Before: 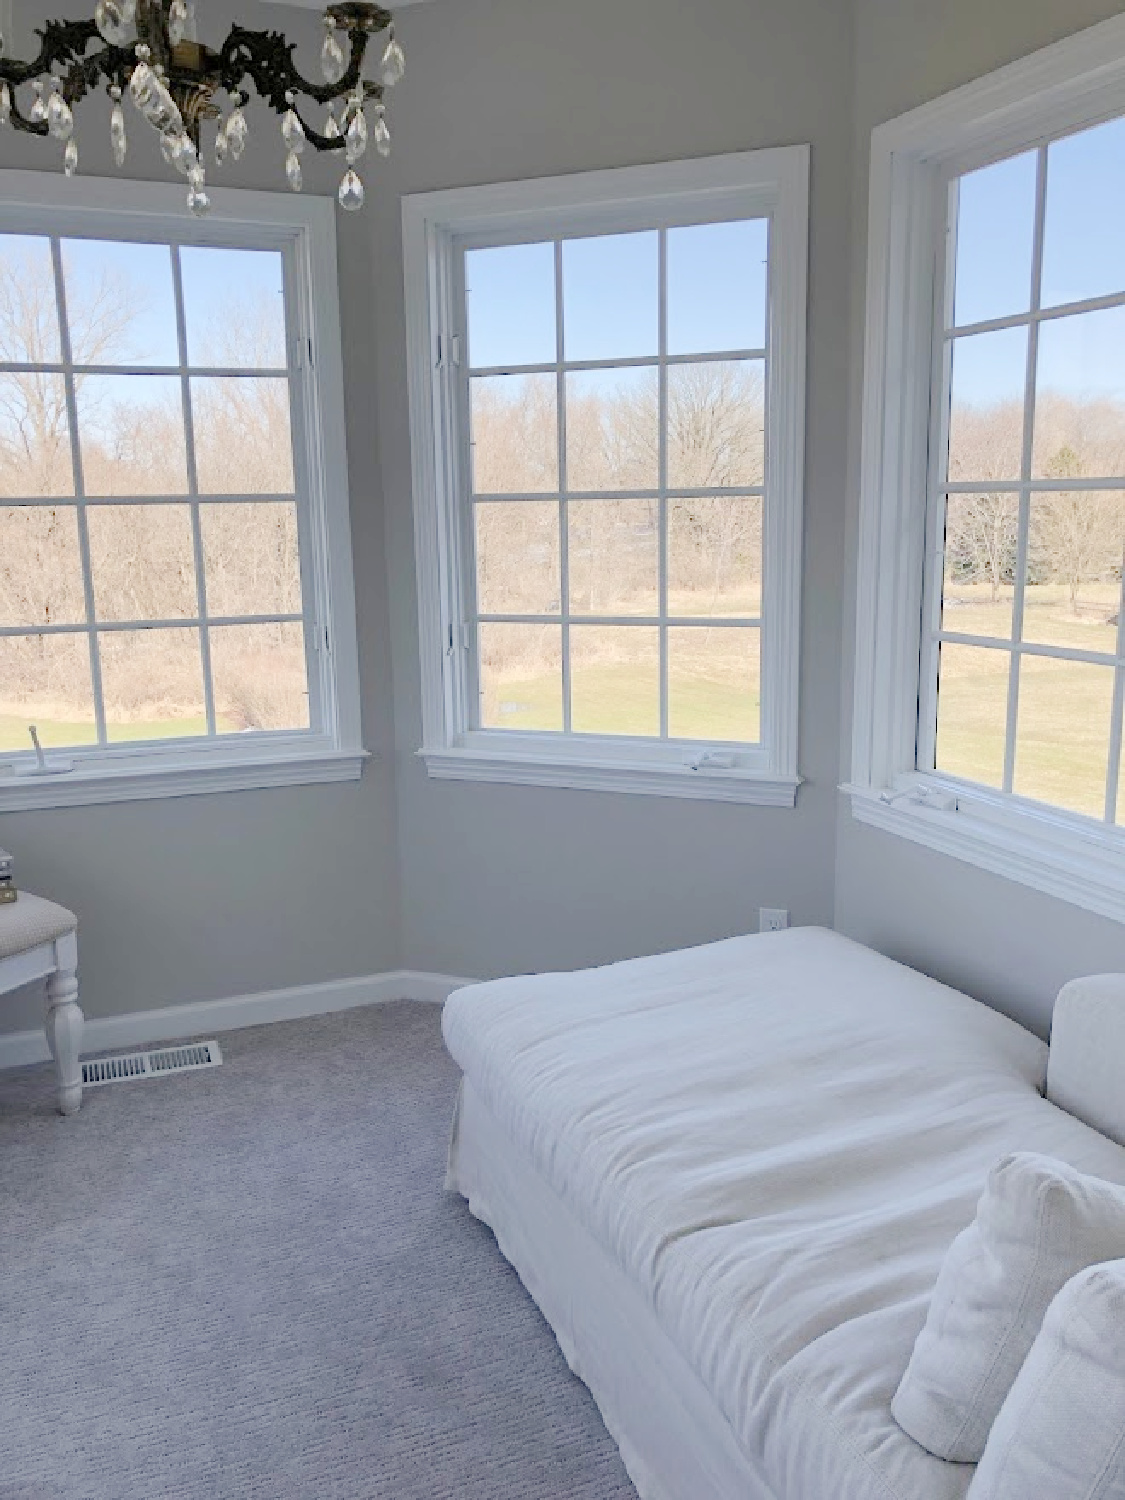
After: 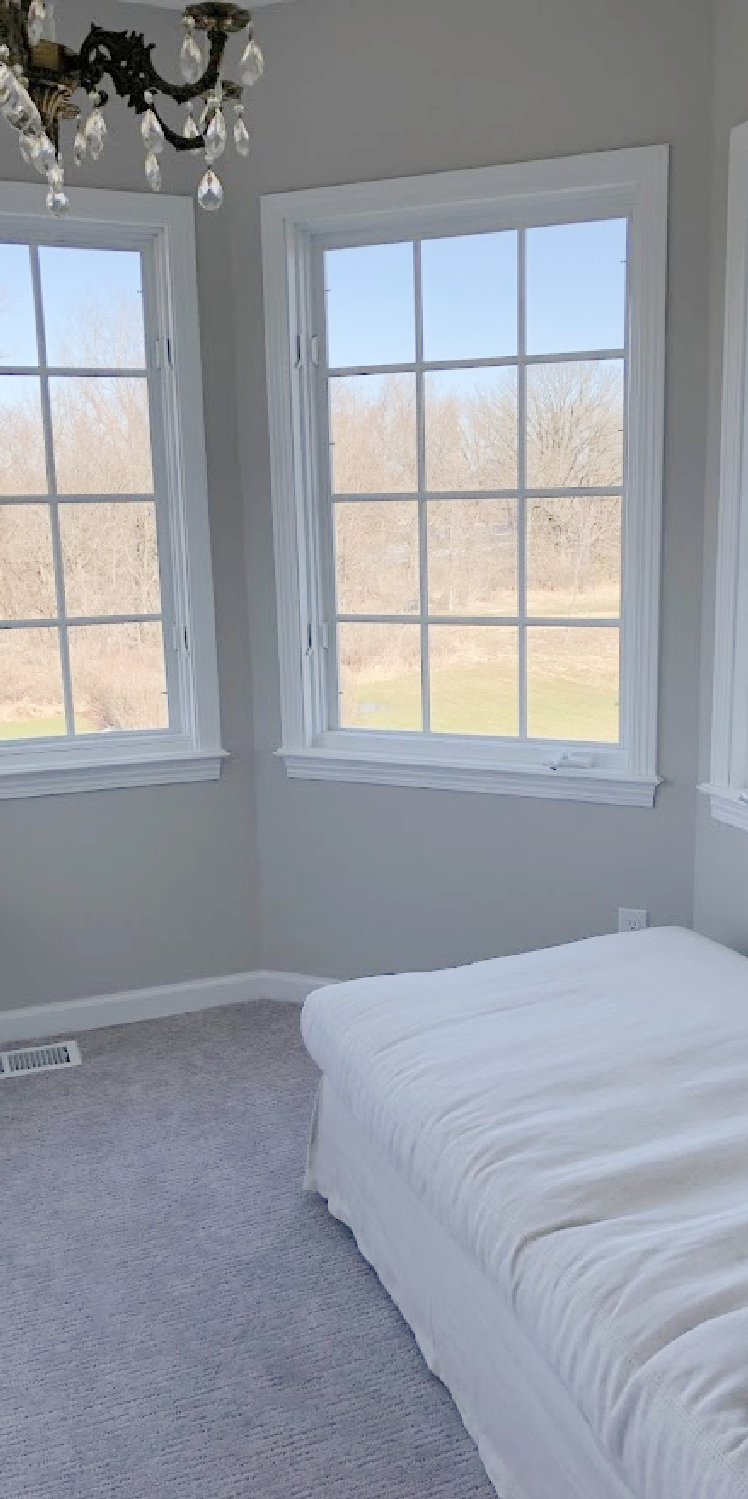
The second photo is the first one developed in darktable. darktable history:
crop and rotate: left 12.603%, right 20.884%
